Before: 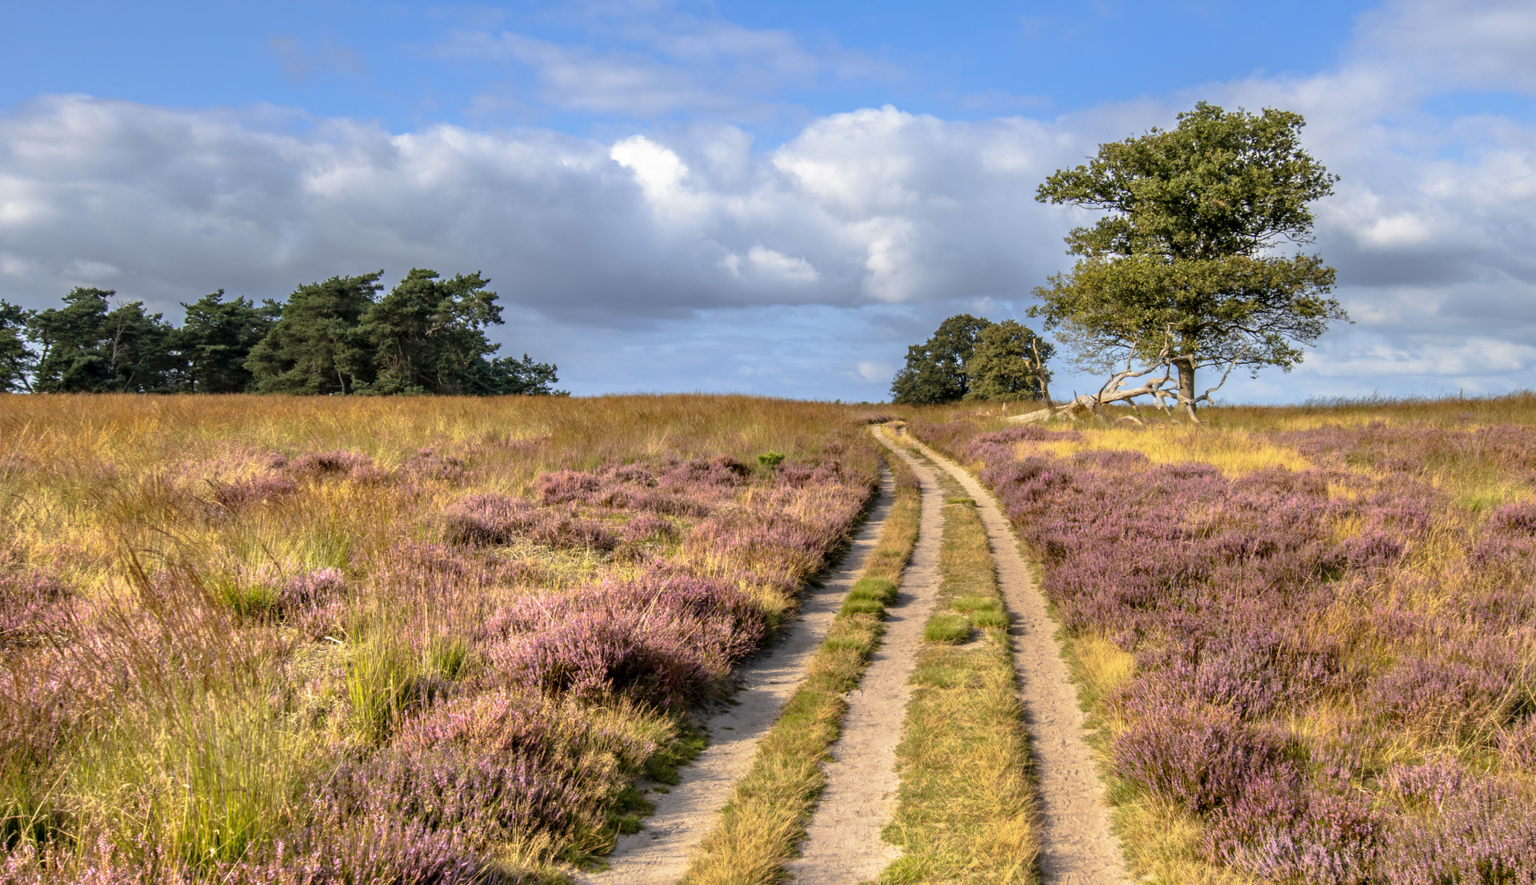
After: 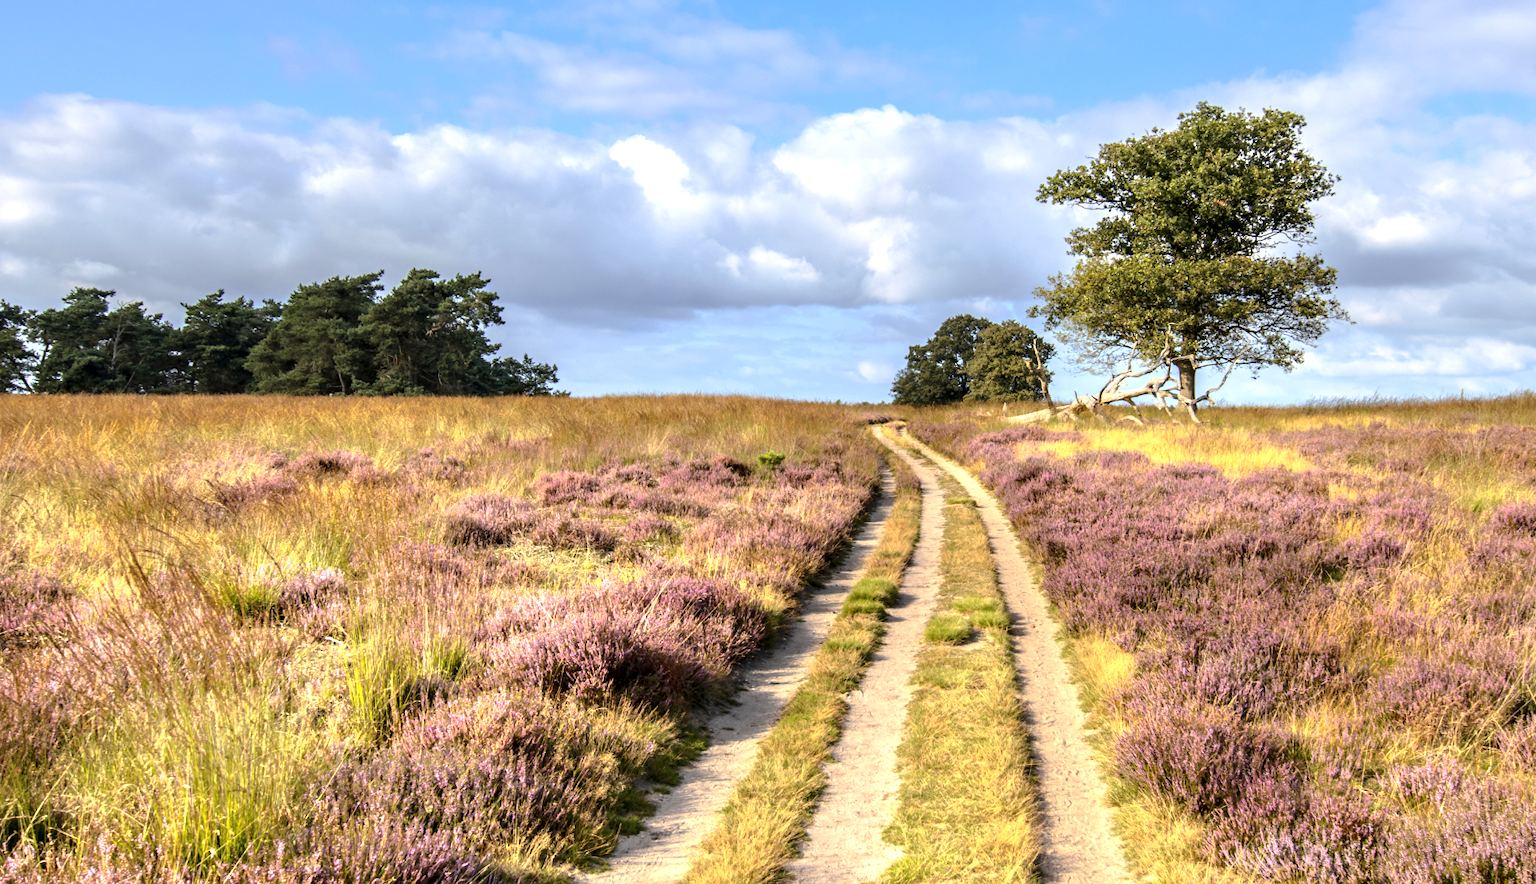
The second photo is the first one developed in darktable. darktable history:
tone equalizer: -8 EV 0.001 EV, -7 EV -0.002 EV, -6 EV 0.002 EV, -5 EV -0.03 EV, -4 EV -0.116 EV, -3 EV -0.169 EV, -2 EV 0.24 EV, -1 EV 0.702 EV, +0 EV 0.493 EV
